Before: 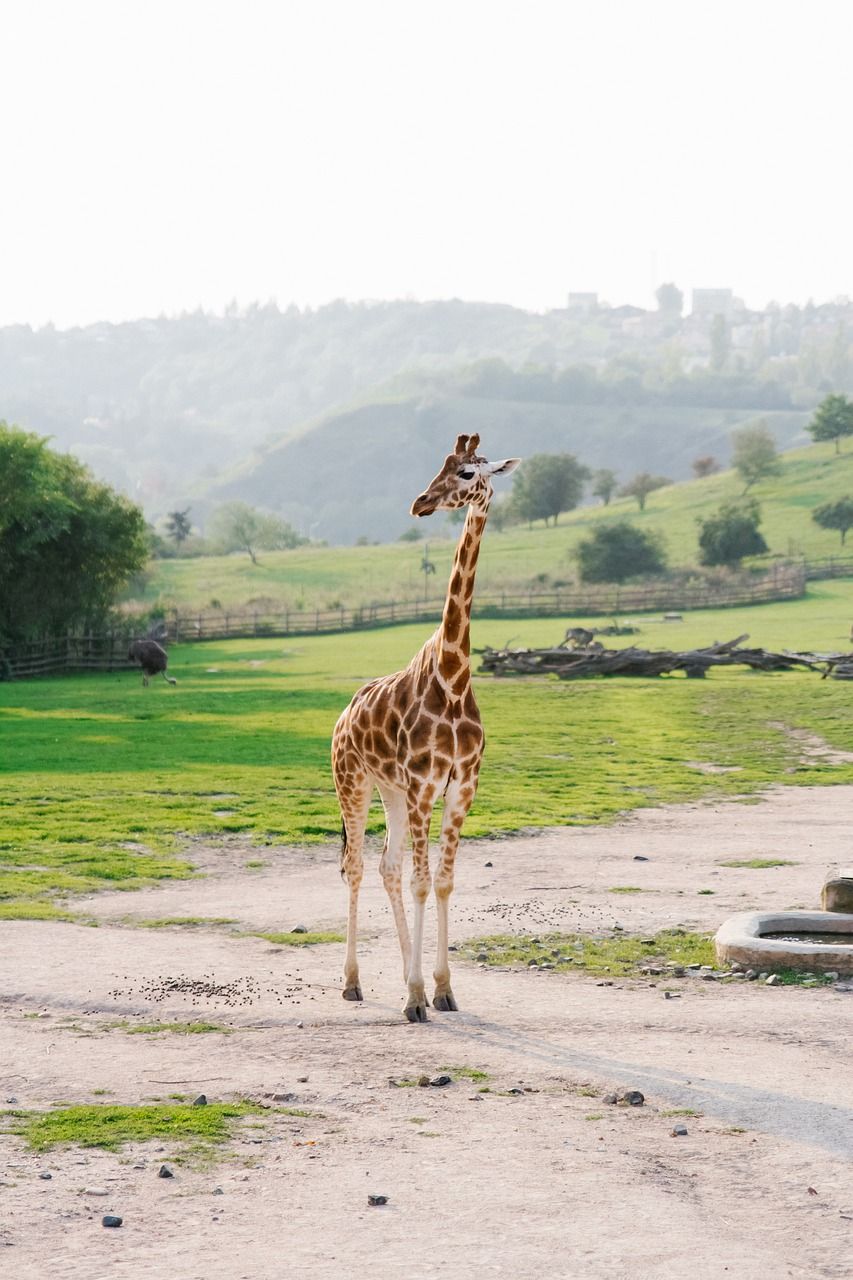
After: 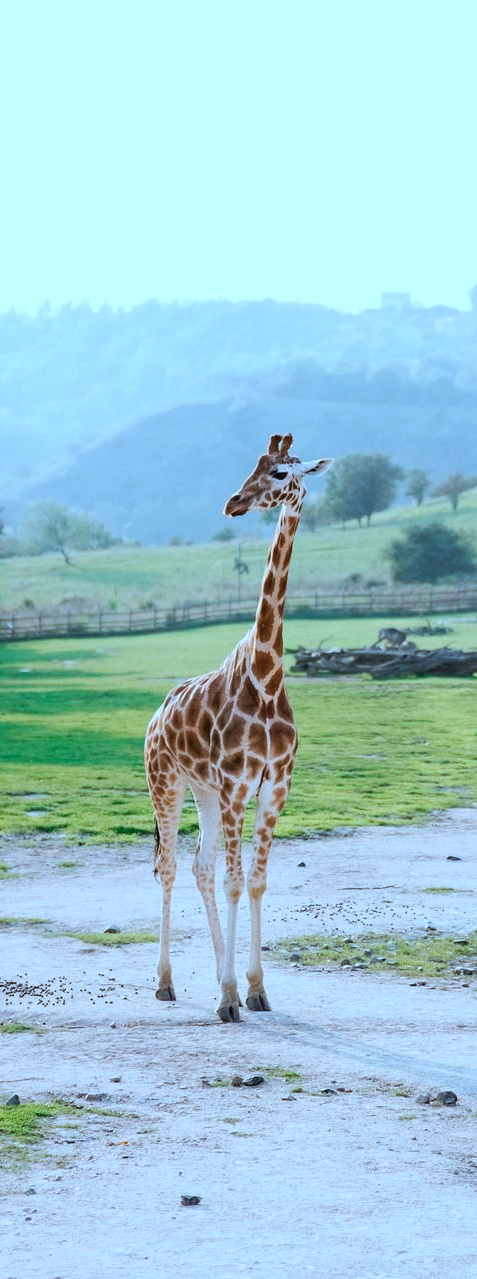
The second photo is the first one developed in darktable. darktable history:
color correction: highlights a* -9.59, highlights b* -21.65
color calibration: x 0.367, y 0.379, temperature 4400.49 K
crop: left 21.974%, right 22.002%, bottom 0.014%
